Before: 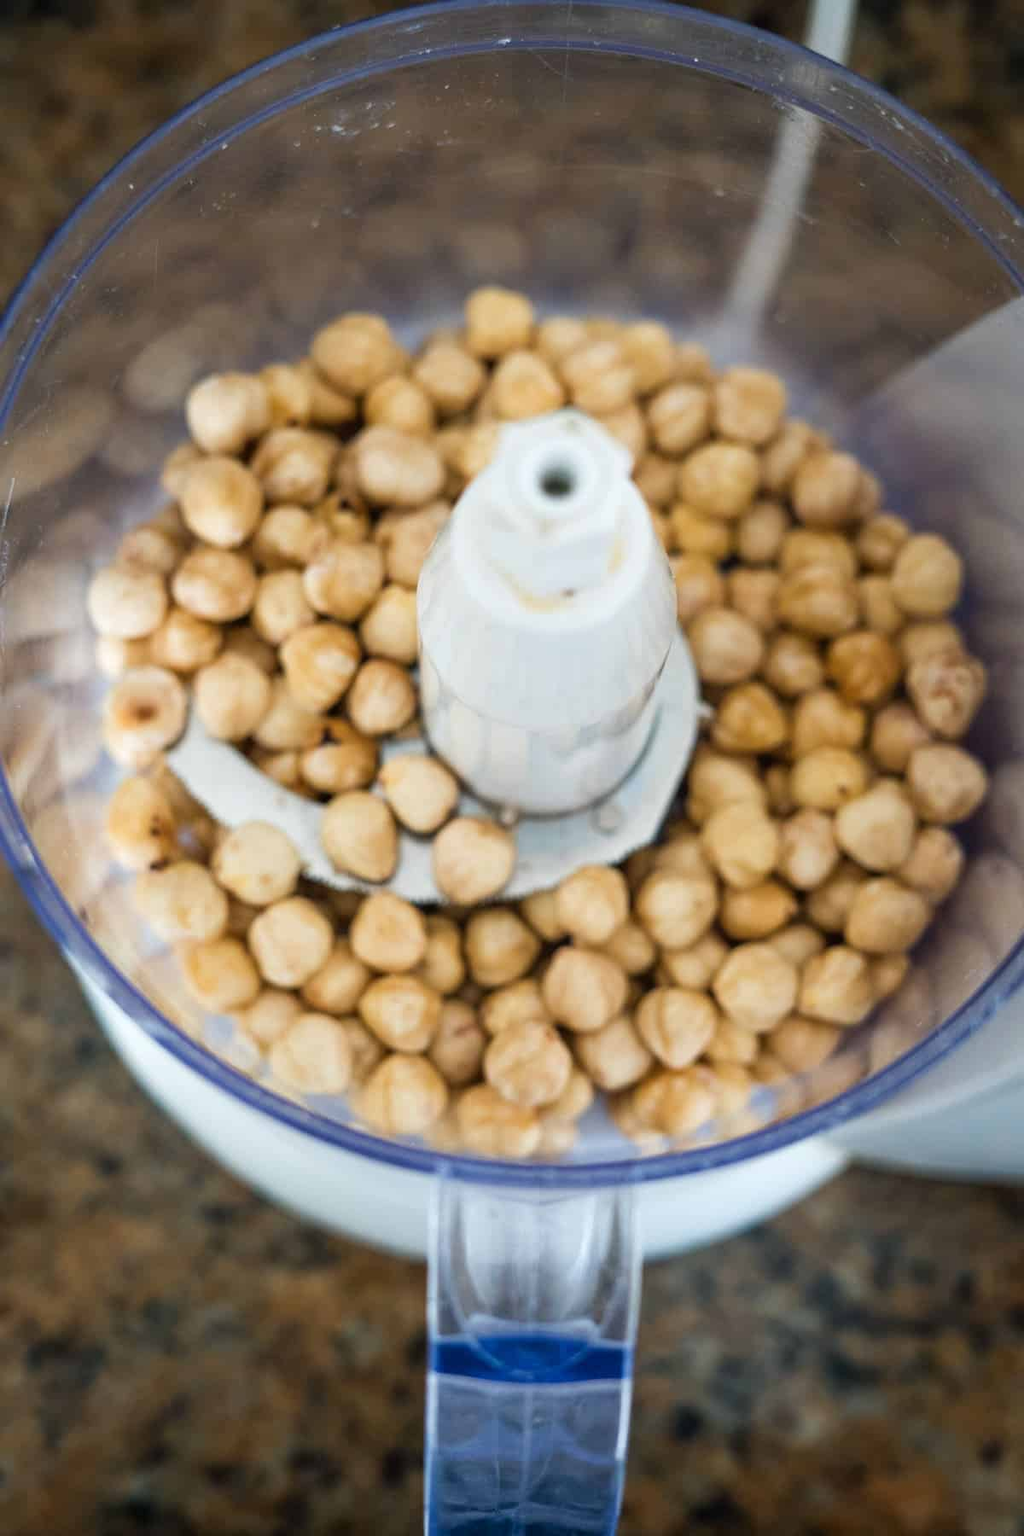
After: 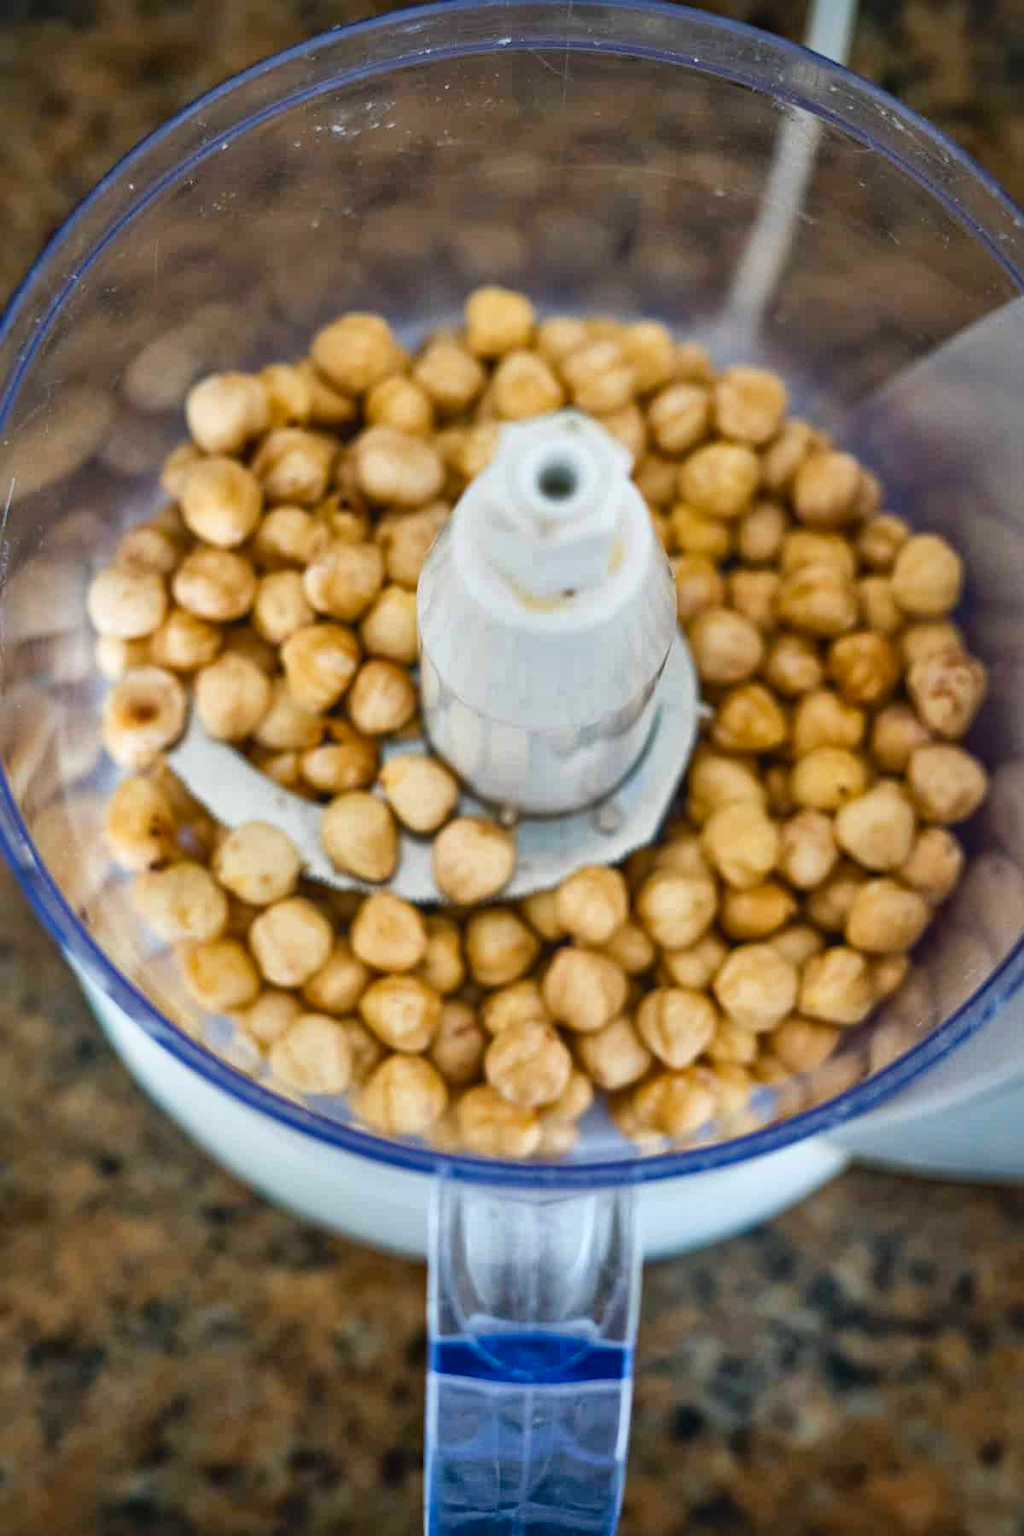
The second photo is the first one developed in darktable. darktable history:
local contrast: mode bilateral grid, contrast 20, coarseness 50, detail 179%, midtone range 0.2
contrast brightness saturation: contrast -0.19, saturation 0.19
haze removal: compatibility mode true, adaptive false
